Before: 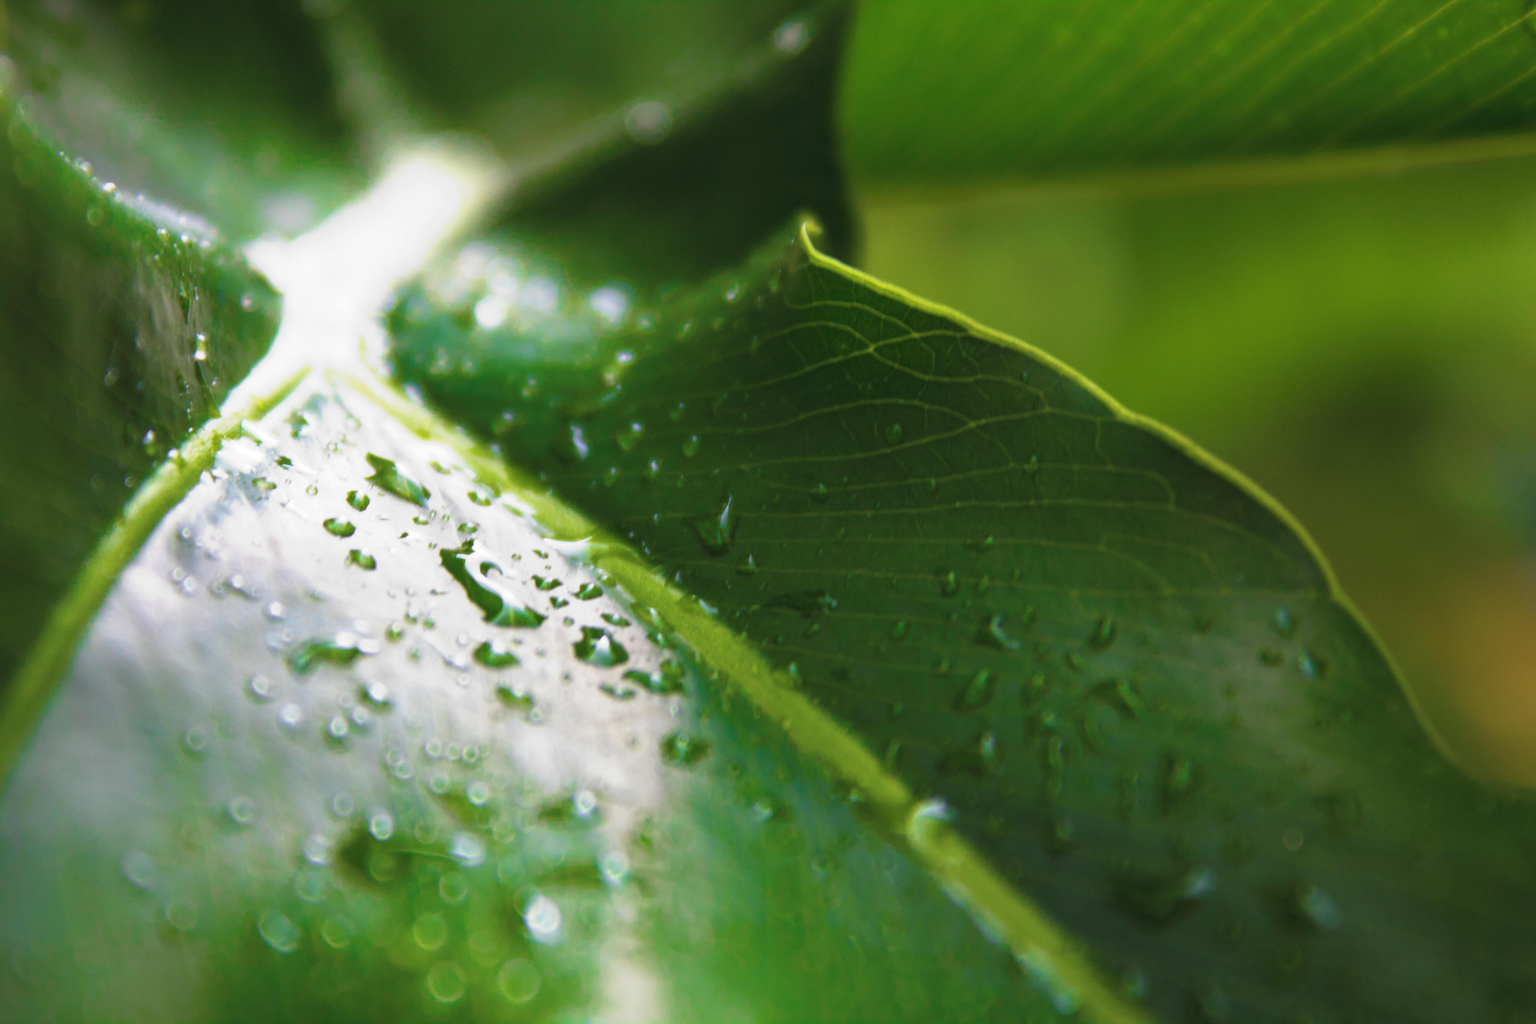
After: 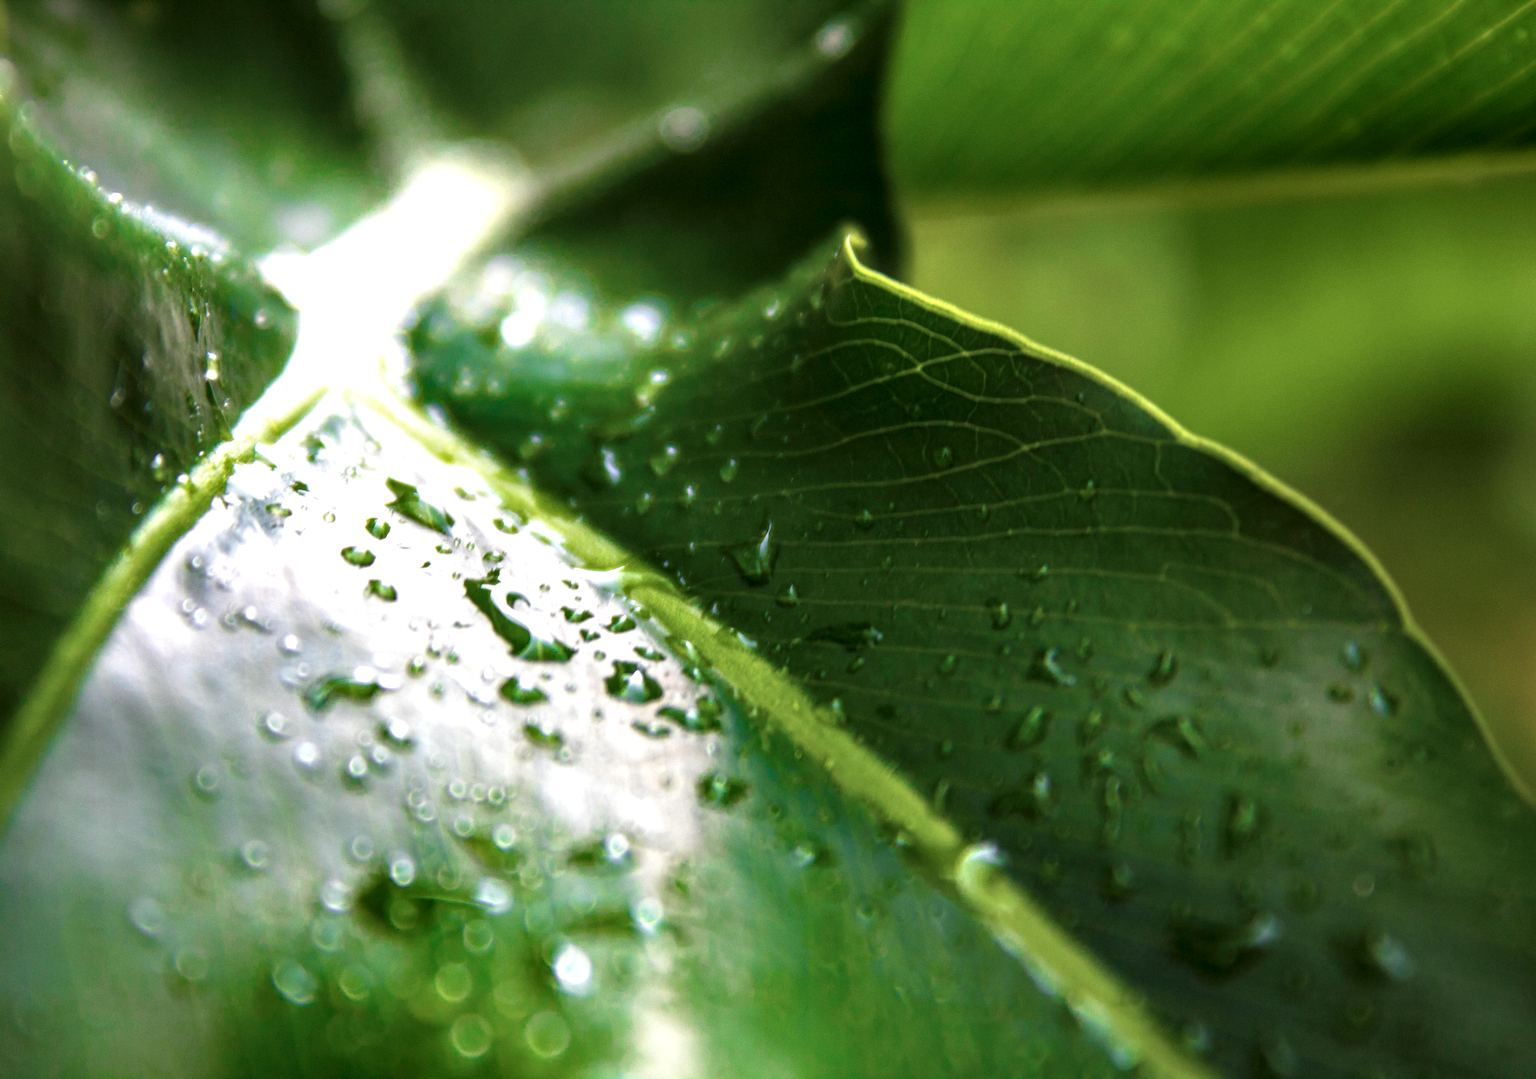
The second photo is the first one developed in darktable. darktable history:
local contrast: highlights 64%, shadows 54%, detail 169%, midtone range 0.517
crop and rotate: left 0%, right 5.149%
